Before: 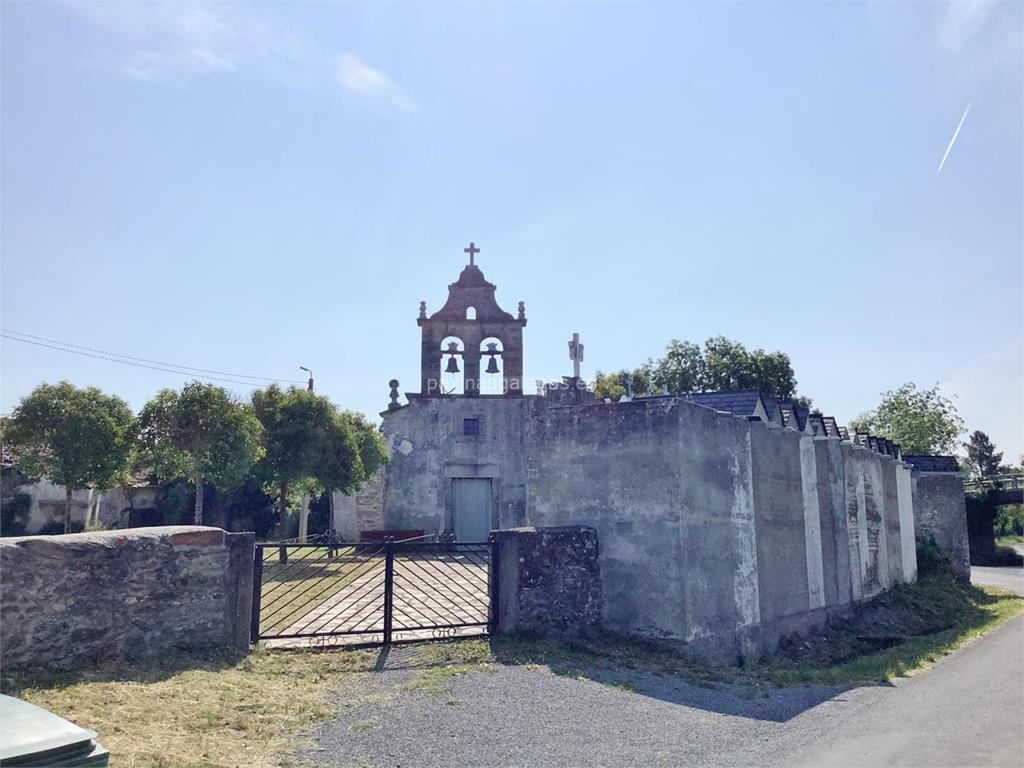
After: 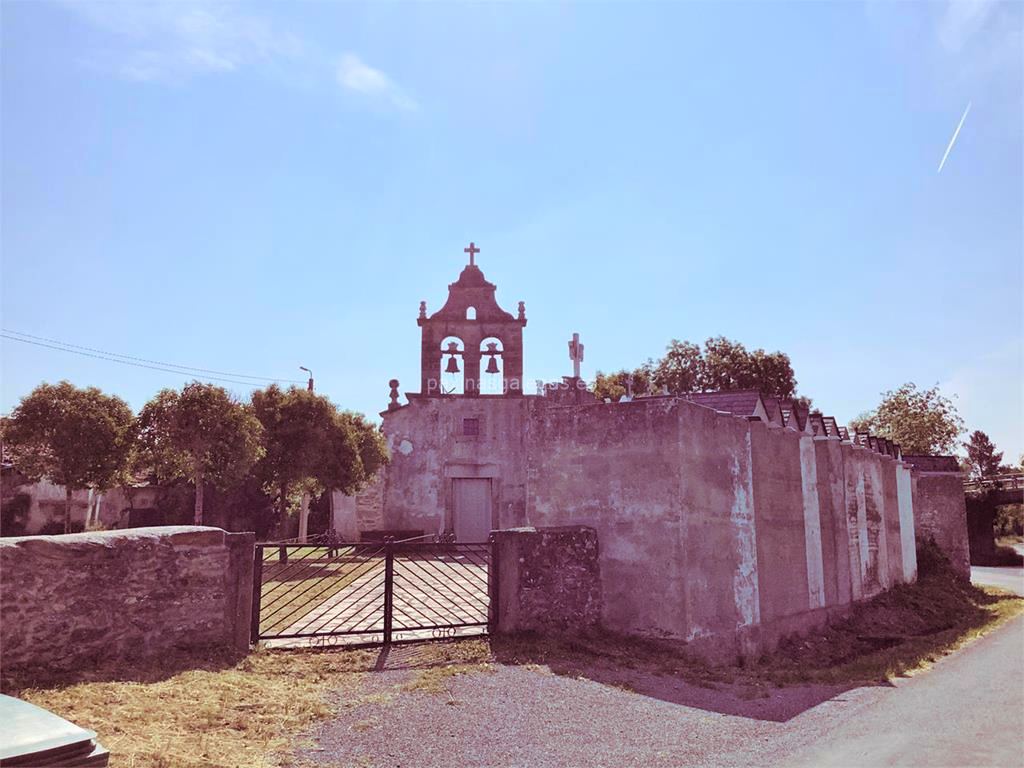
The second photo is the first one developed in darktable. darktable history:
split-toning: highlights › hue 187.2°, highlights › saturation 0.83, balance -68.05, compress 56.43%
contrast brightness saturation: brightness -0.02, saturation 0.35
